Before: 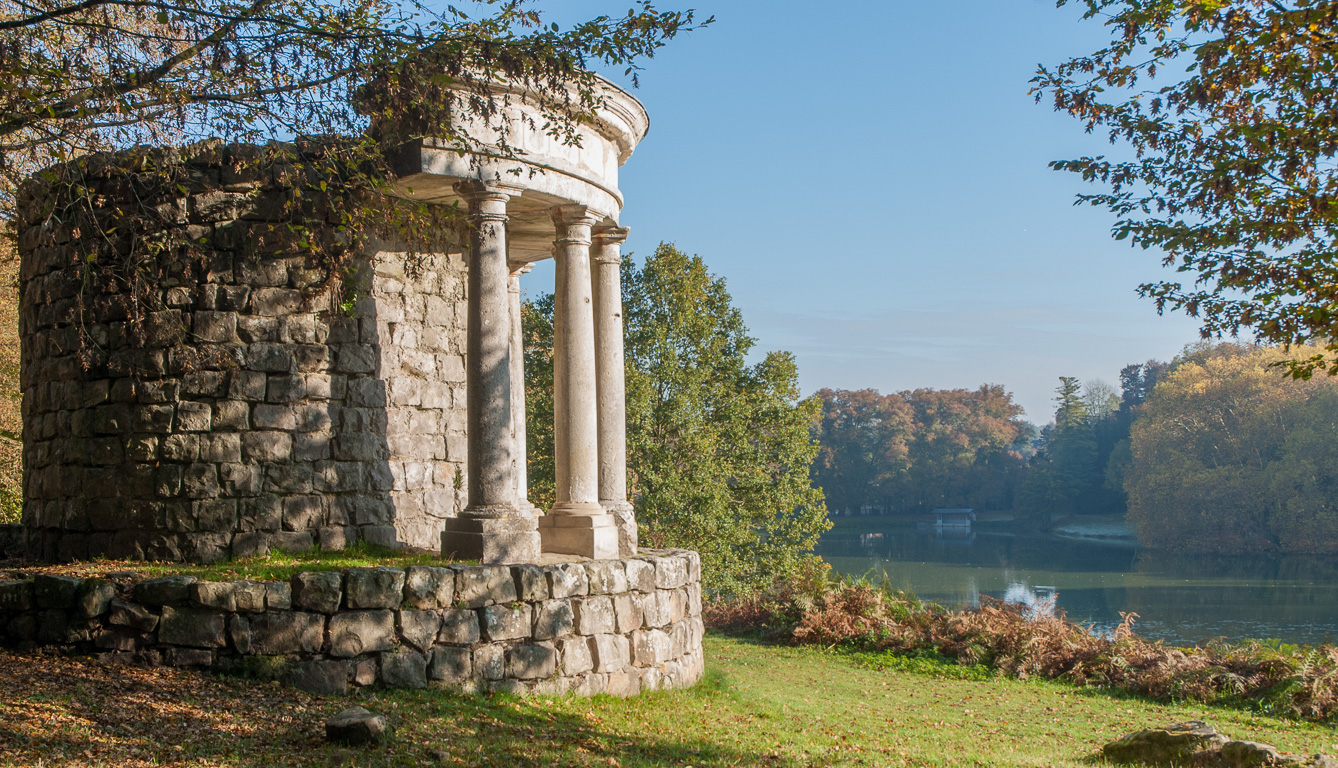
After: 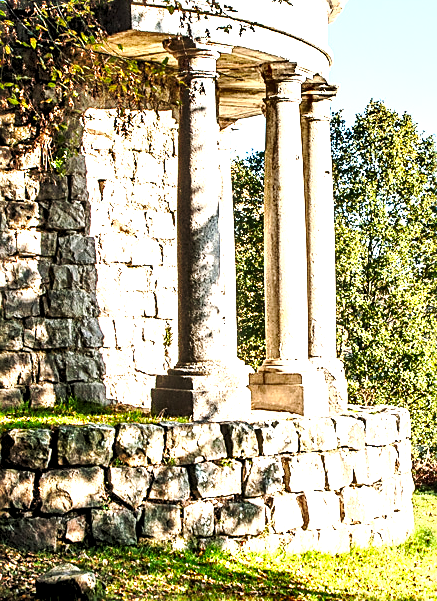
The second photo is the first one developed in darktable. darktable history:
tone equalizer: -8 EV -0.762 EV, -7 EV -0.722 EV, -6 EV -0.567 EV, -5 EV -0.381 EV, -3 EV 0.369 EV, -2 EV 0.6 EV, -1 EV 0.674 EV, +0 EV 0.763 EV, edges refinement/feathering 500, mask exposure compensation -1.57 EV, preserve details no
levels: levels [0.036, 0.364, 0.827]
shadows and highlights: highlights color adjustment 0.395%, soften with gaussian
local contrast: detail 134%, midtone range 0.745
crop and rotate: left 21.691%, top 18.728%, right 45.587%, bottom 3.005%
base curve: curves: ch0 [(0, 0) (0.036, 0.037) (0.121, 0.228) (0.46, 0.76) (0.859, 0.983) (1, 1)], preserve colors none
sharpen: on, module defaults
